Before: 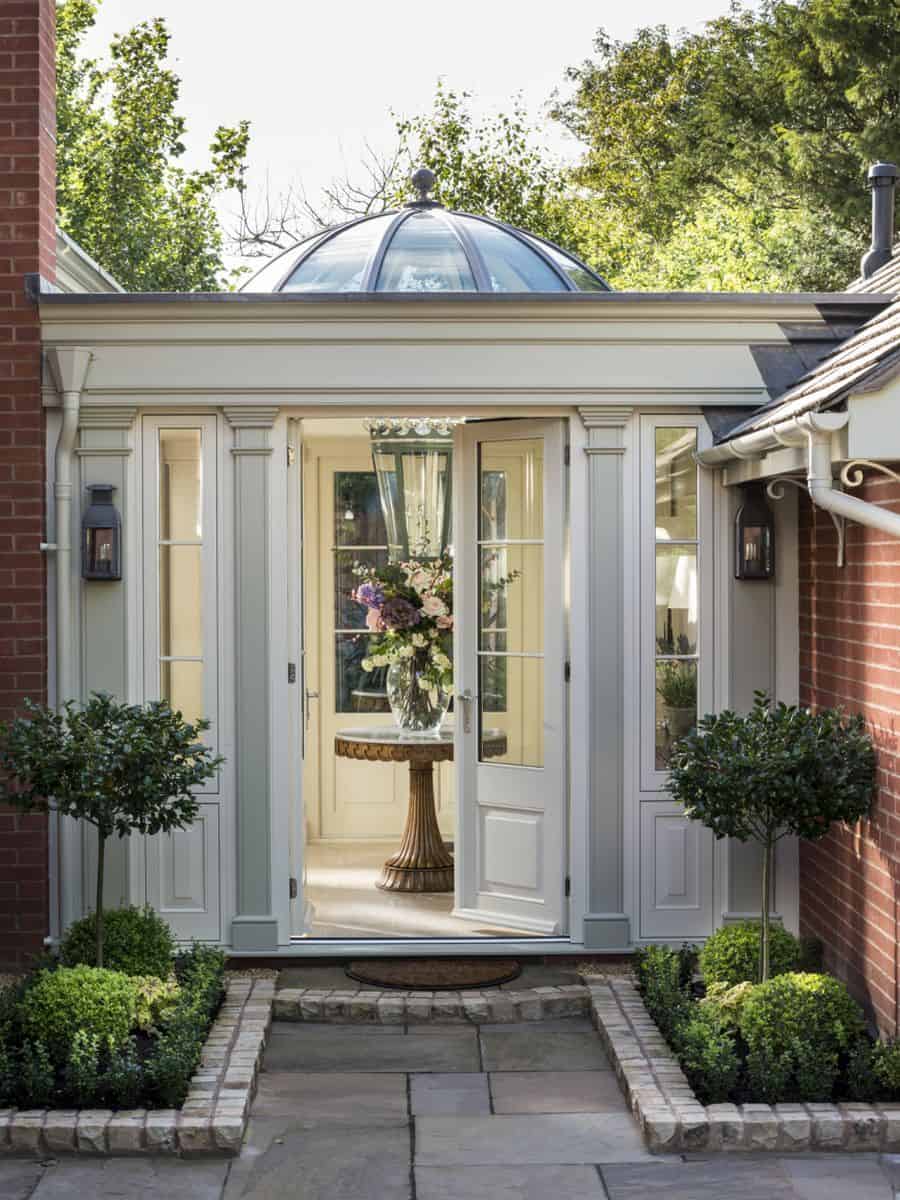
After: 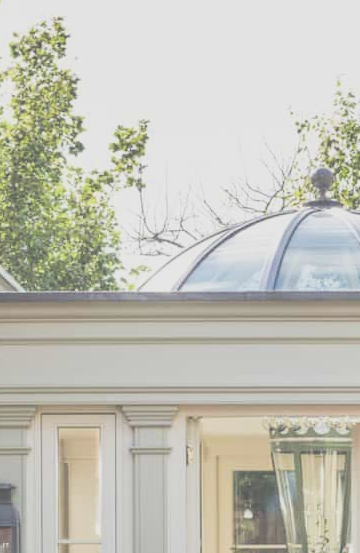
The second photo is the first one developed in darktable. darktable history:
filmic rgb: middle gray luminance 29.15%, black relative exposure -10.28 EV, white relative exposure 5.51 EV, threshold 5.95 EV, target black luminance 0%, hardness 3.97, latitude 1.23%, contrast 1.126, highlights saturation mix 4.01%, shadows ↔ highlights balance 15.69%, enable highlight reconstruction true
crop and rotate: left 11.282%, top 0.084%, right 48.692%, bottom 53.814%
exposure: black level correction -0.072, exposure 0.502 EV, compensate highlight preservation false
tone curve: curves: ch0 [(0, 0) (0.003, 0.003) (0.011, 0.011) (0.025, 0.025) (0.044, 0.044) (0.069, 0.069) (0.1, 0.099) (0.136, 0.135) (0.177, 0.176) (0.224, 0.223) (0.277, 0.275) (0.335, 0.333) (0.399, 0.396) (0.468, 0.465) (0.543, 0.546) (0.623, 0.625) (0.709, 0.711) (0.801, 0.802) (0.898, 0.898) (1, 1)], preserve colors none
